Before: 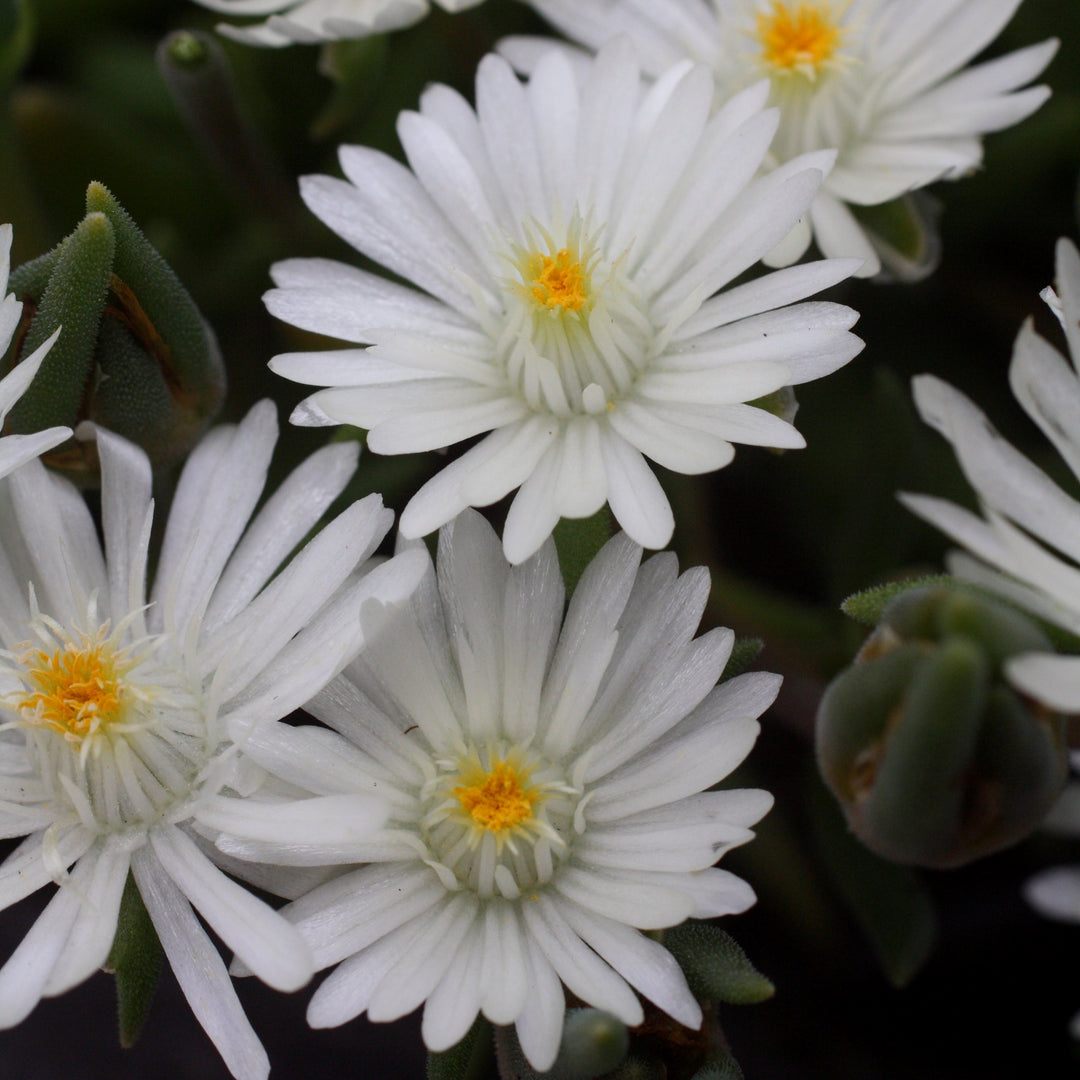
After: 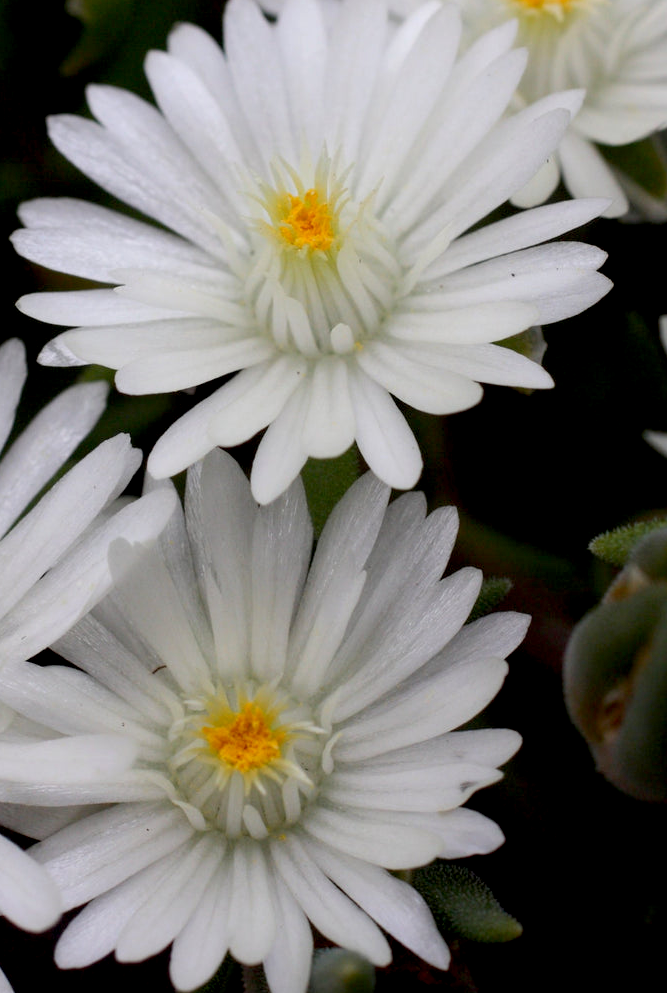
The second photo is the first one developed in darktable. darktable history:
crop and rotate: left 23.361%, top 5.635%, right 14.793%, bottom 2.356%
exposure: black level correction 0.009, exposure 0.122 EV, compensate highlight preservation false
